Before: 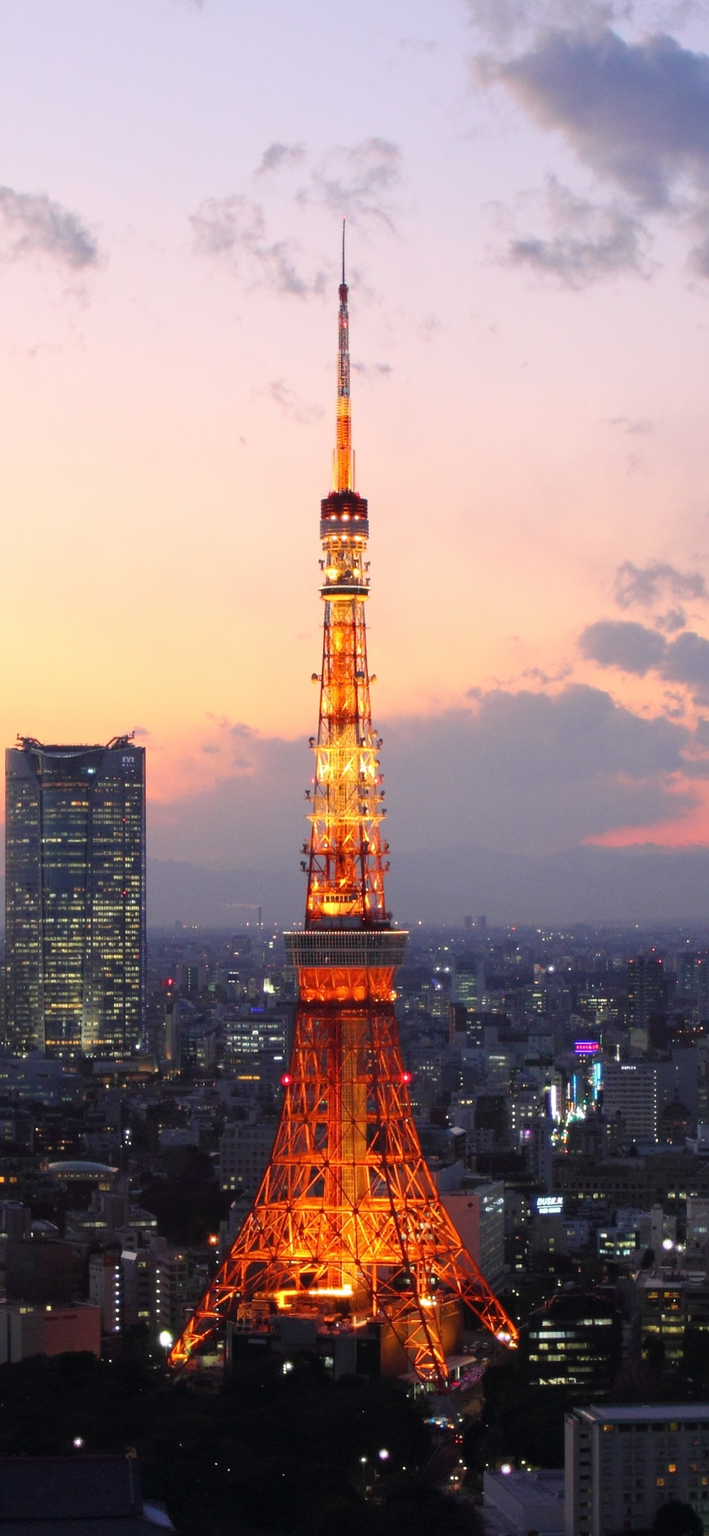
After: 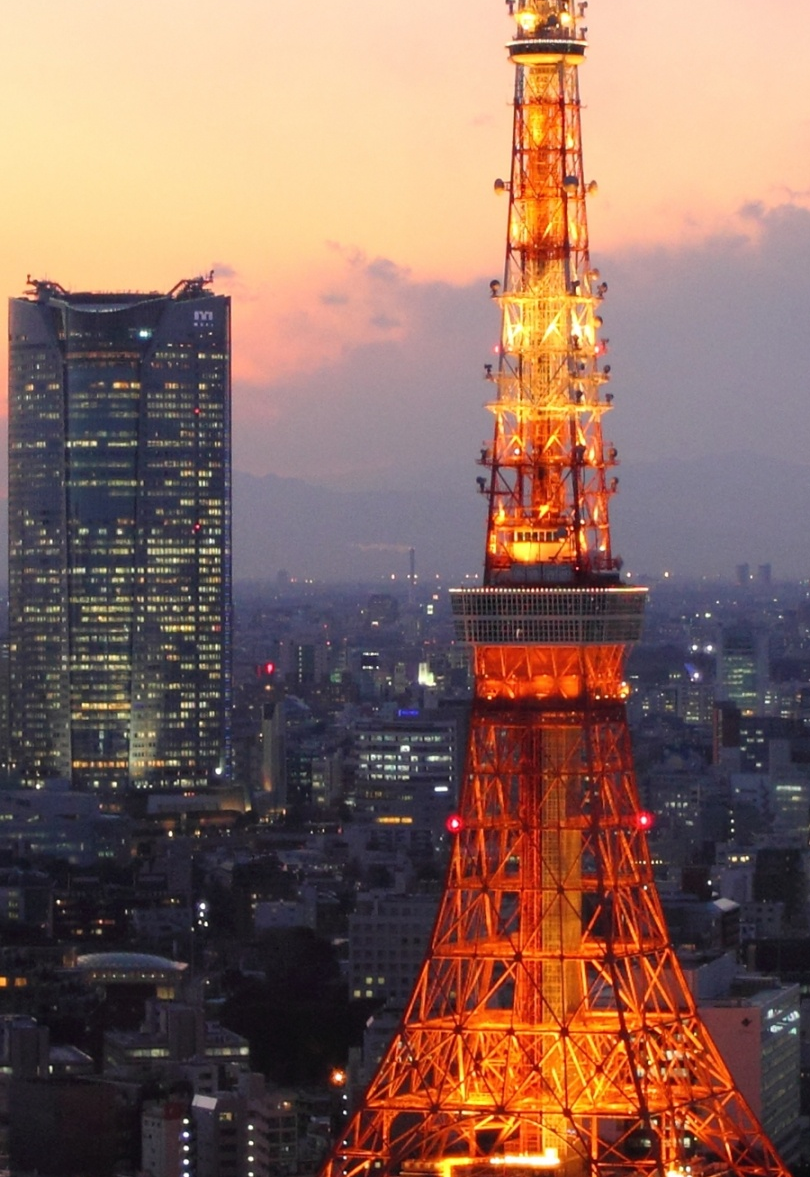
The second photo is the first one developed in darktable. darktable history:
crop: top 36.527%, right 27.942%, bottom 15.14%
